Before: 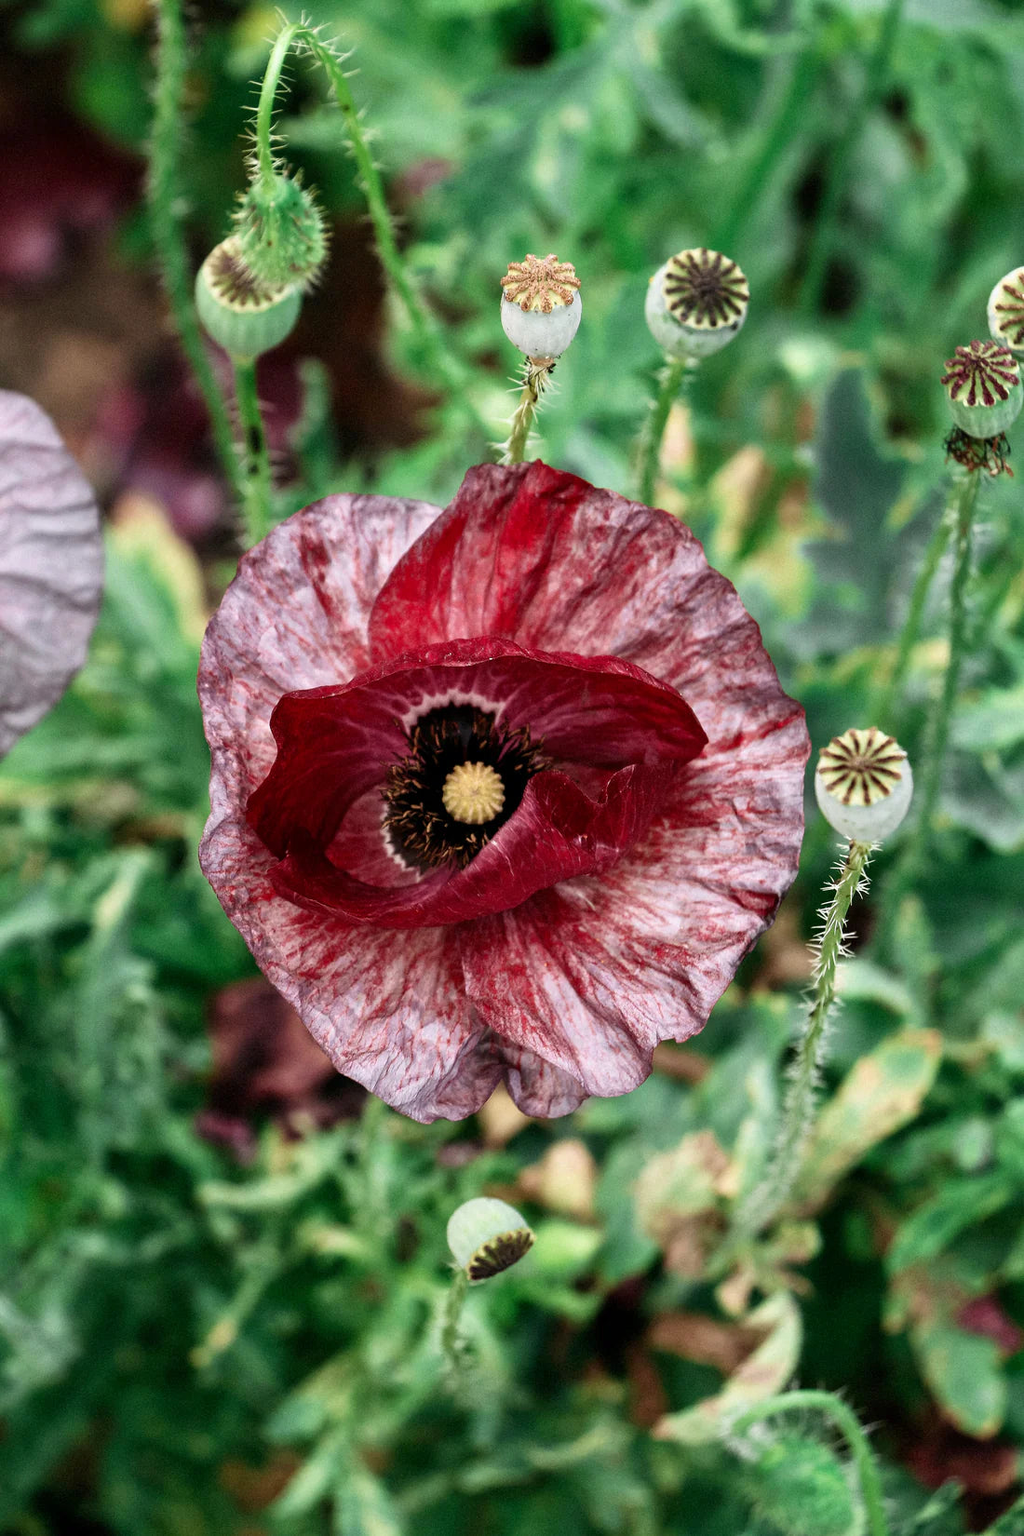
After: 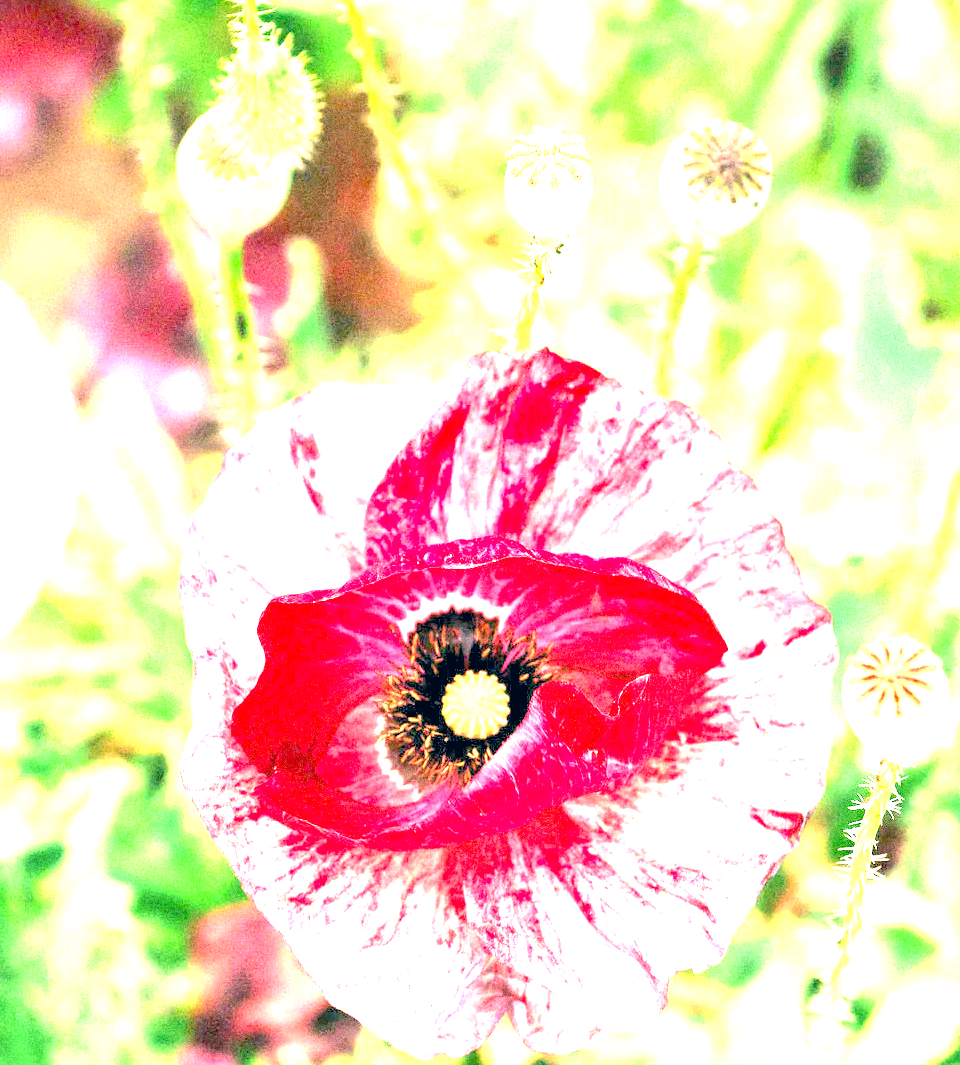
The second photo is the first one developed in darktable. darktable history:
crop: left 3.015%, top 8.969%, right 9.647%, bottom 26.457%
color correction: highlights a* 10.32, highlights b* 14.66, shadows a* -9.59, shadows b* -15.02
grain: coarseness 0.09 ISO, strength 40%
white balance: red 1.004, blue 1.024
exposure: black level correction 0, exposure 4 EV, compensate exposure bias true, compensate highlight preservation false
levels: levels [0.093, 0.434, 0.988]
